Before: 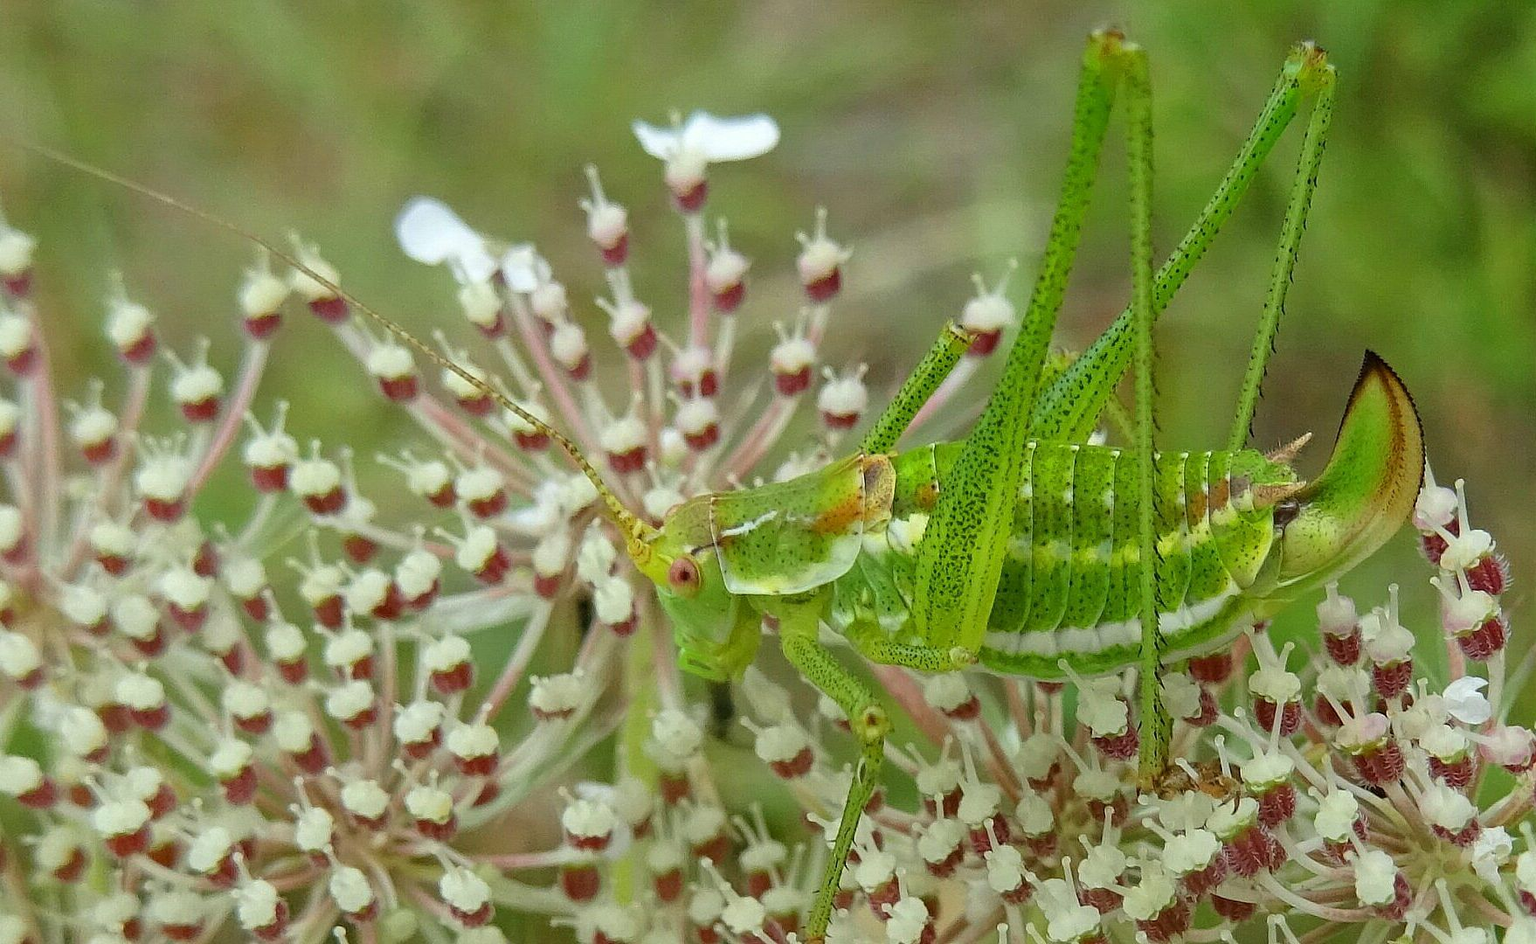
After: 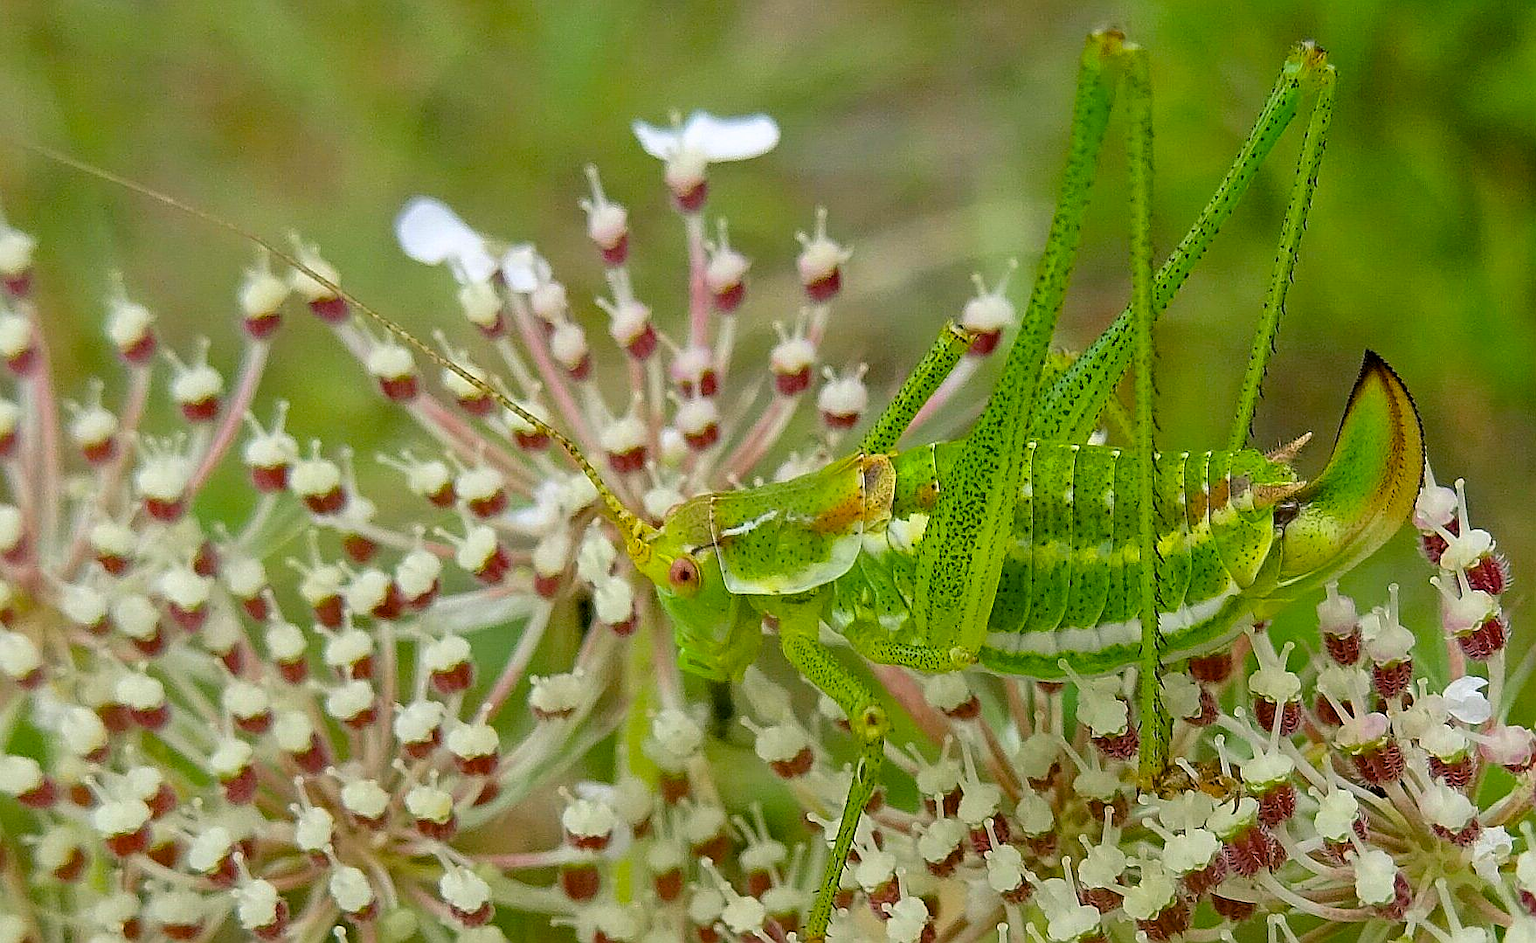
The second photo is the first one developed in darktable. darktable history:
color balance rgb: shadows lift › chroma 2%, shadows lift › hue 217.2°, power › chroma 0.25%, power › hue 60°, highlights gain › chroma 1.5%, highlights gain › hue 309.6°, global offset › luminance -0.5%, perceptual saturation grading › global saturation 15%, global vibrance 20%
sharpen: on, module defaults
